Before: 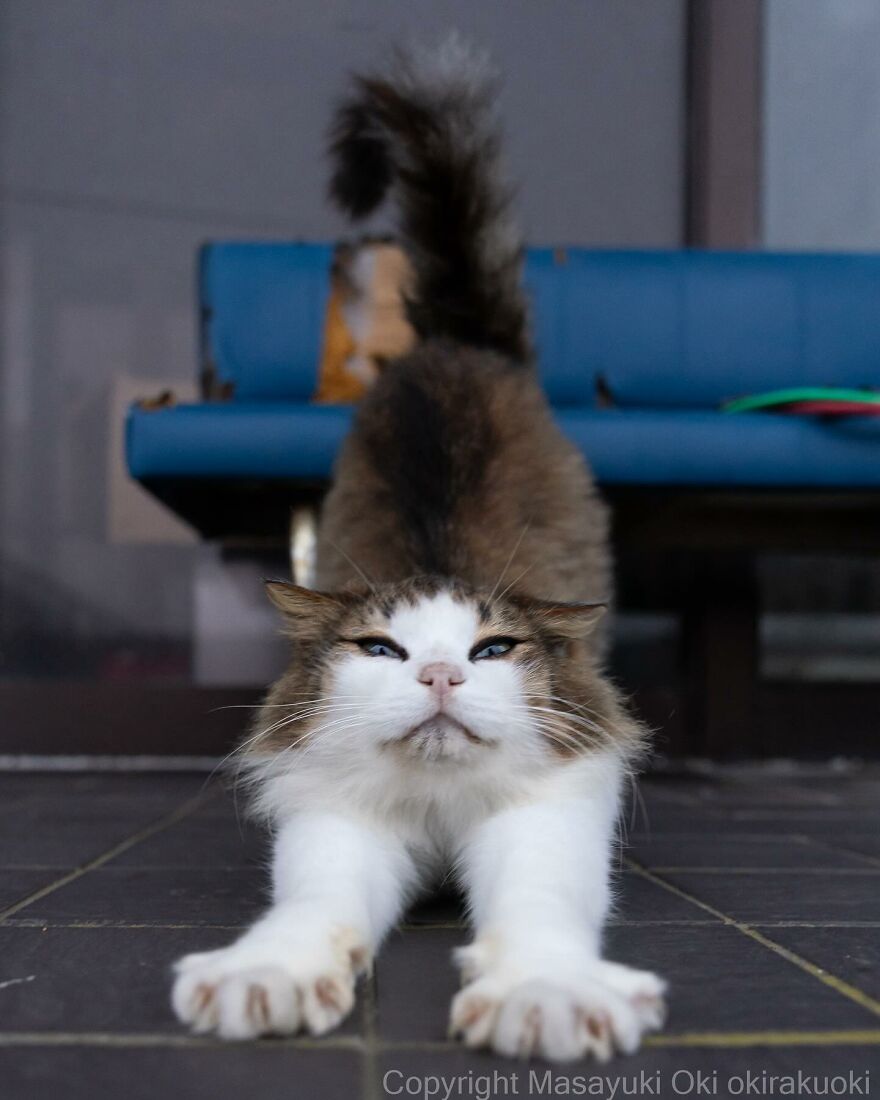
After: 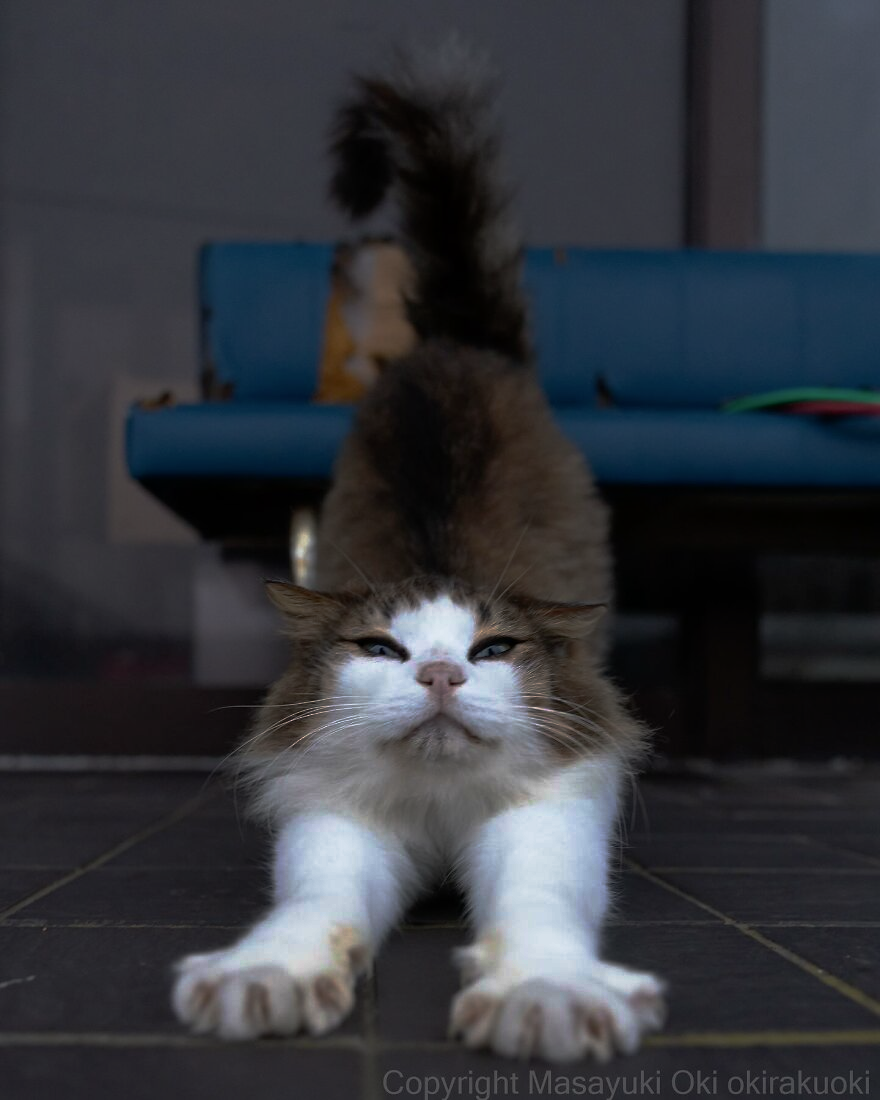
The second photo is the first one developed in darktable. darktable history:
base curve: curves: ch0 [(0, 0) (0.564, 0.291) (0.802, 0.731) (1, 1)], preserve colors none
